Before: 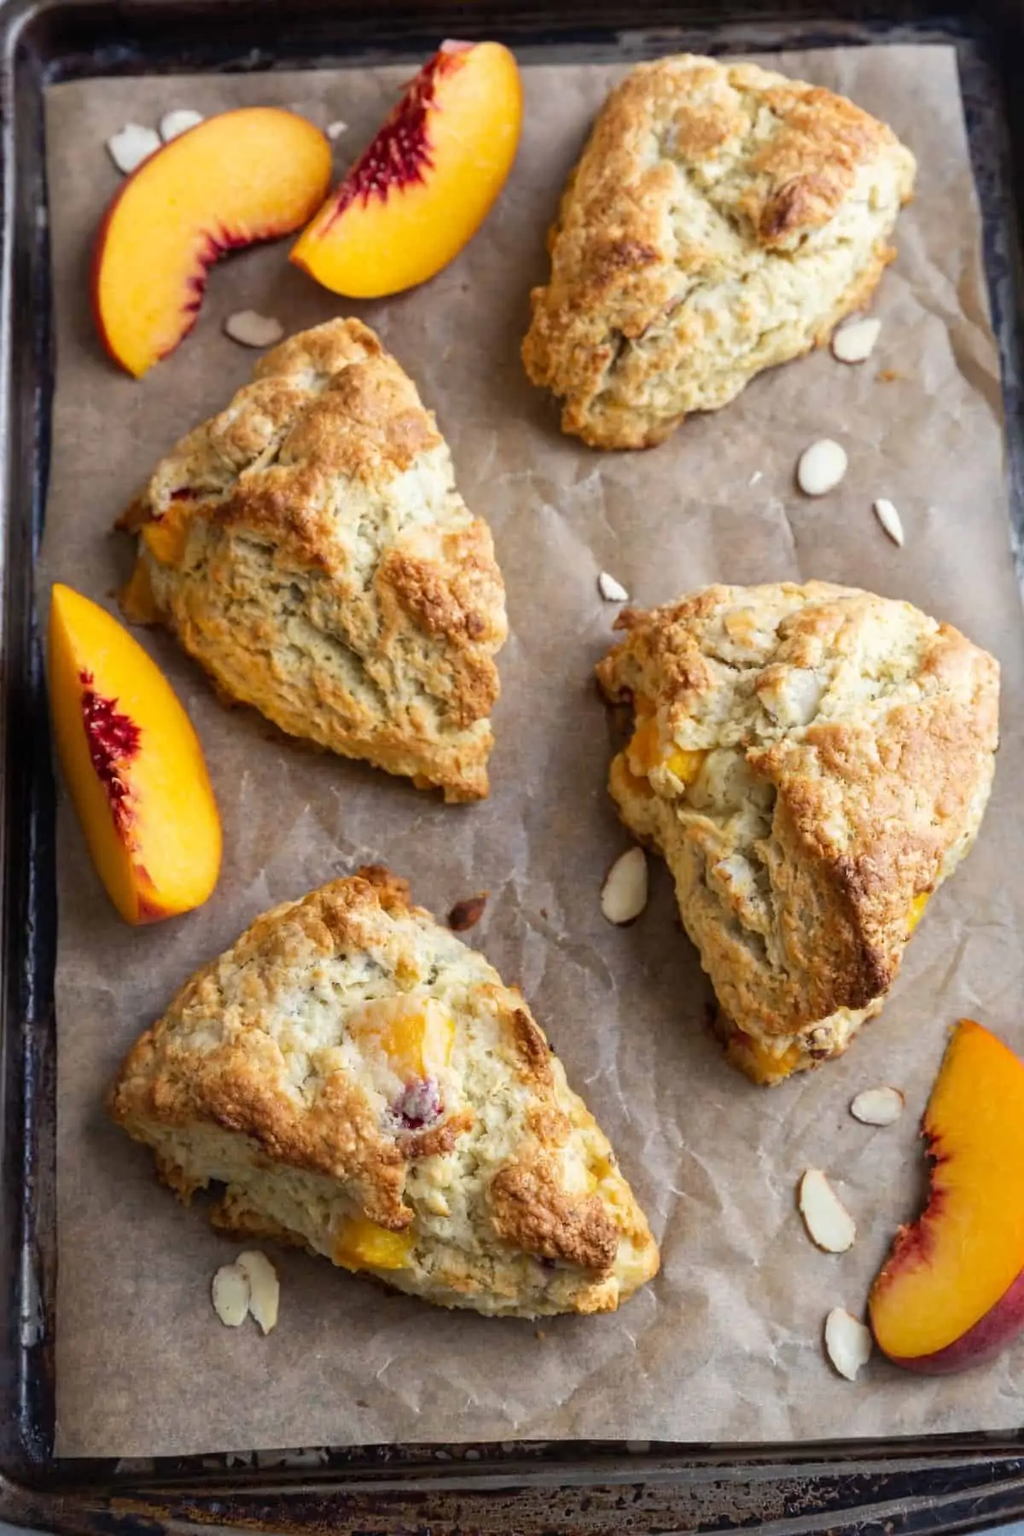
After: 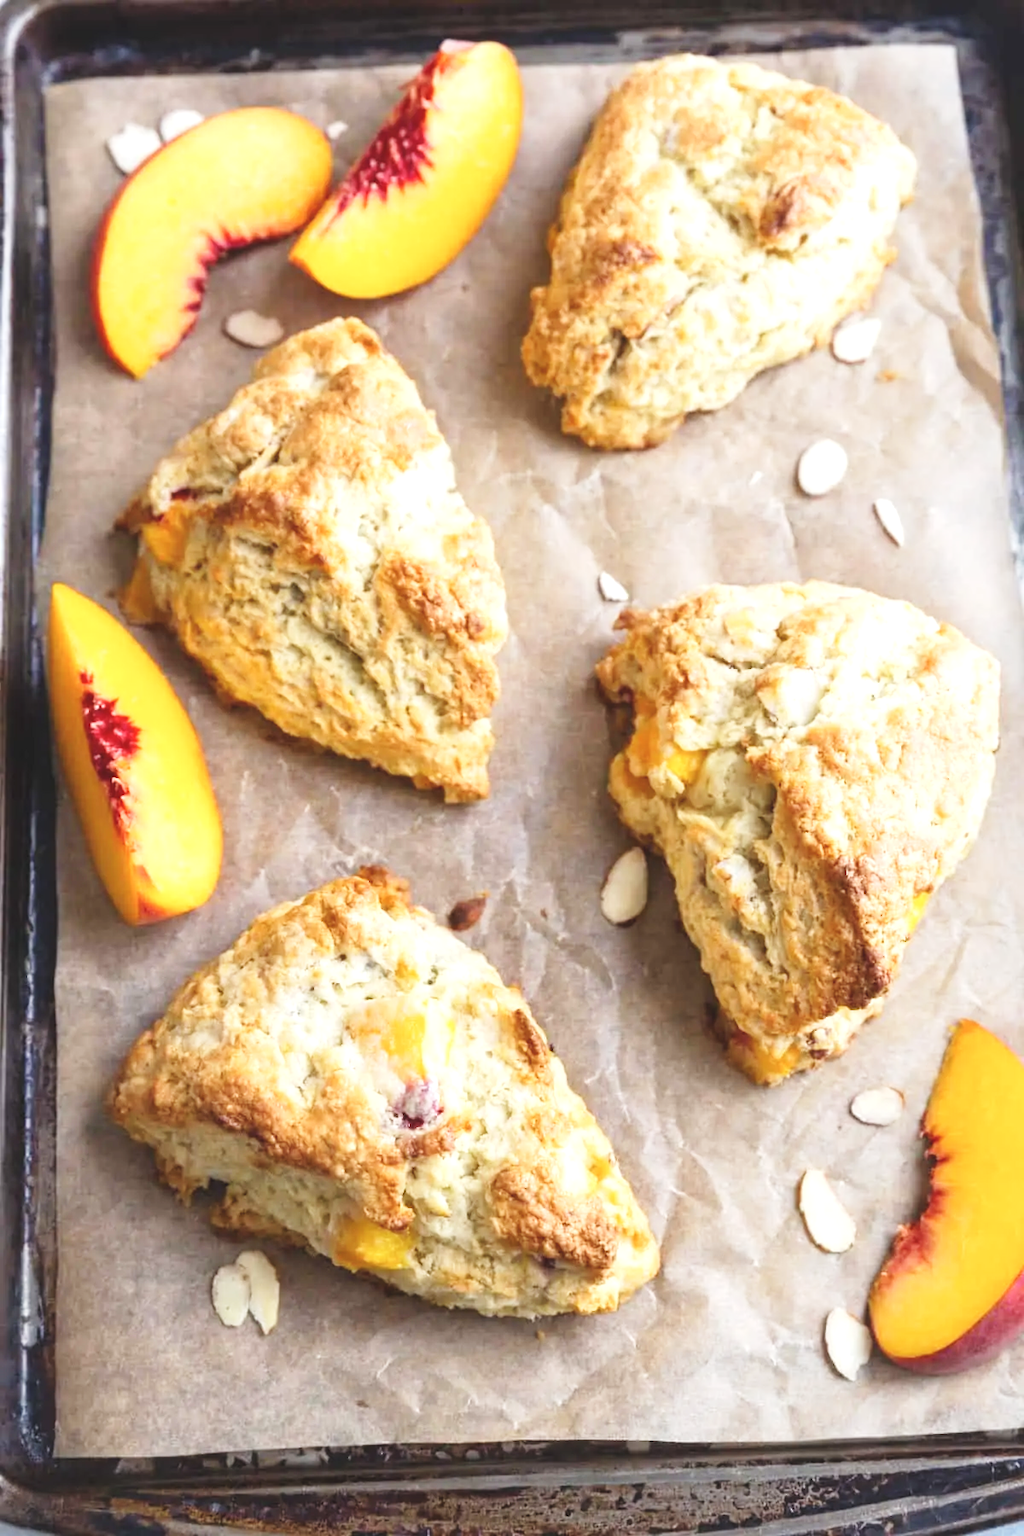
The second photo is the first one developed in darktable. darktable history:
exposure: black level correction -0.005, exposure 0.622 EV, compensate highlight preservation false
base curve: curves: ch0 [(0, 0) (0.204, 0.334) (0.55, 0.733) (1, 1)], preserve colors none
